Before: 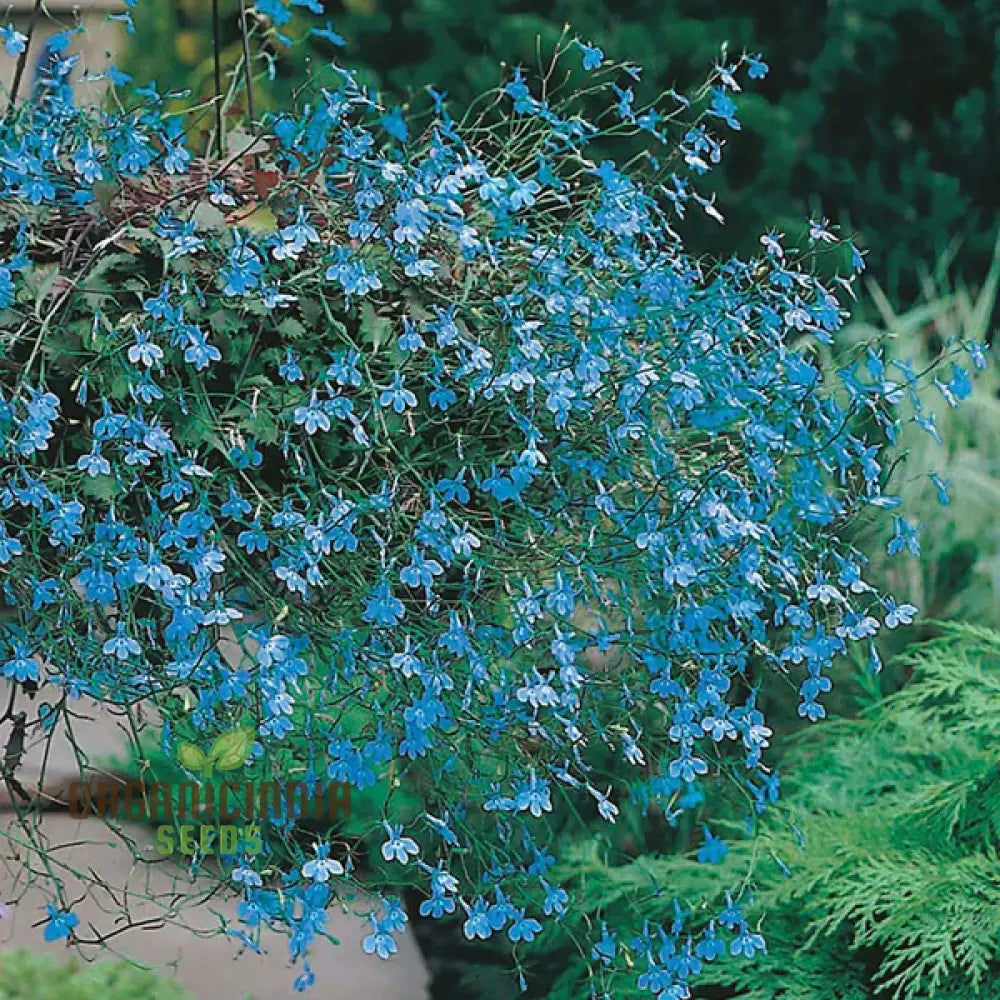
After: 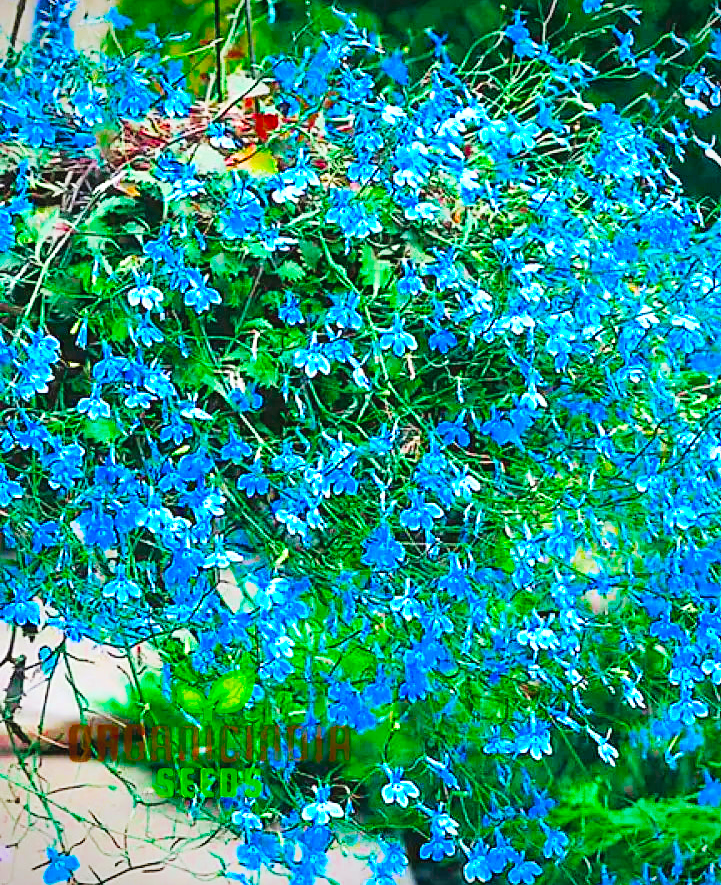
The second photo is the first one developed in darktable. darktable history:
contrast brightness saturation: contrast 0.066, brightness 0.176, saturation 0.419
base curve: curves: ch0 [(0, 0) (0.007, 0.004) (0.027, 0.03) (0.046, 0.07) (0.207, 0.54) (0.442, 0.872) (0.673, 0.972) (1, 1)], preserve colors none
crop: top 5.76%, right 27.887%, bottom 5.675%
color balance rgb: linear chroma grading › global chroma 15.036%, perceptual saturation grading › global saturation 43.059%, global vibrance 15.938%, saturation formula JzAzBz (2021)
color zones: curves: ch0 [(0.068, 0.464) (0.25, 0.5) (0.48, 0.508) (0.75, 0.536) (0.886, 0.476) (0.967, 0.456)]; ch1 [(0.066, 0.456) (0.25, 0.5) (0.616, 0.508) (0.746, 0.56) (0.934, 0.444)]
vignetting: fall-off start 99.77%, fall-off radius 71.24%, width/height ratio 1.176
